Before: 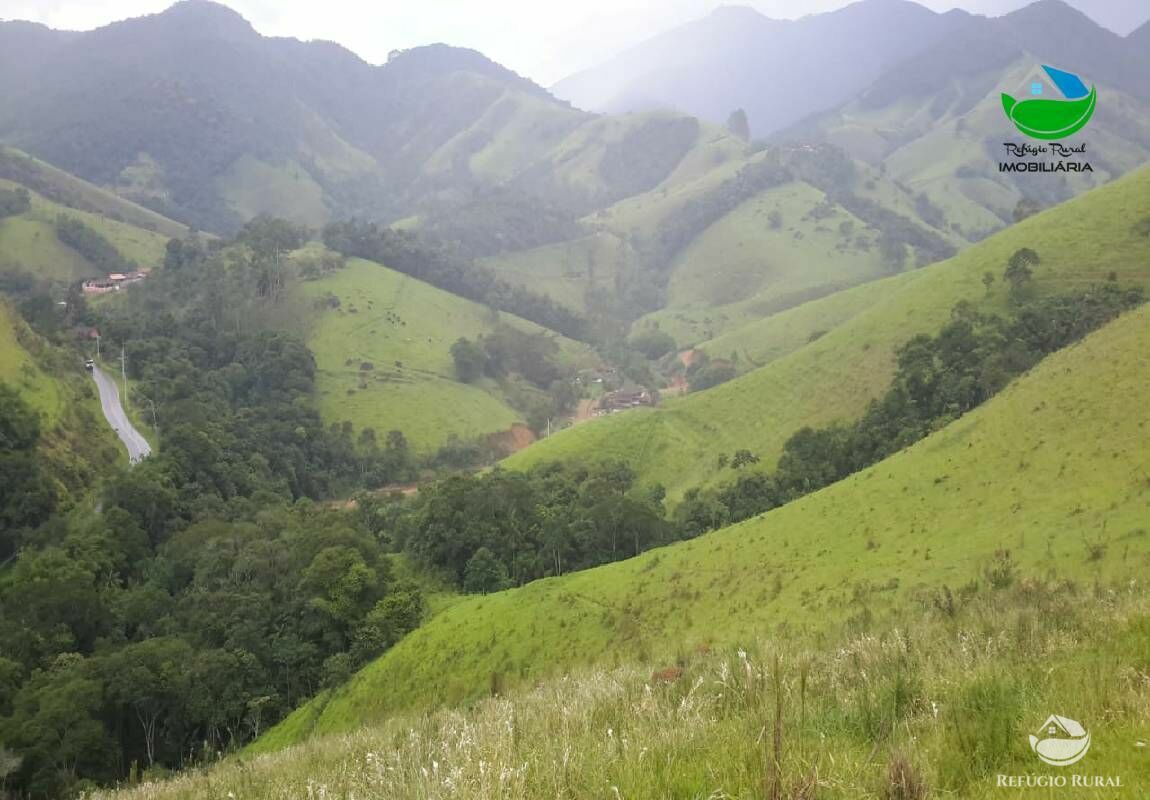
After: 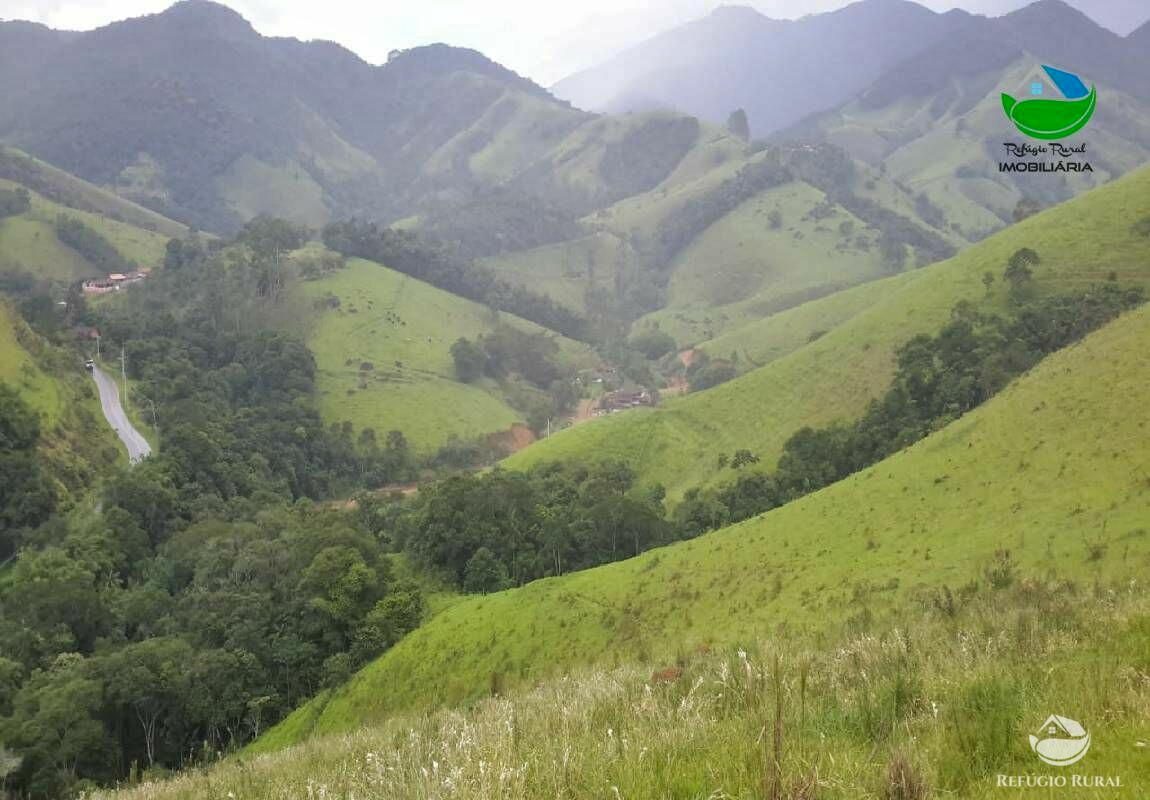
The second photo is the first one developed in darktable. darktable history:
shadows and highlights: shadows 60.38, soften with gaussian
